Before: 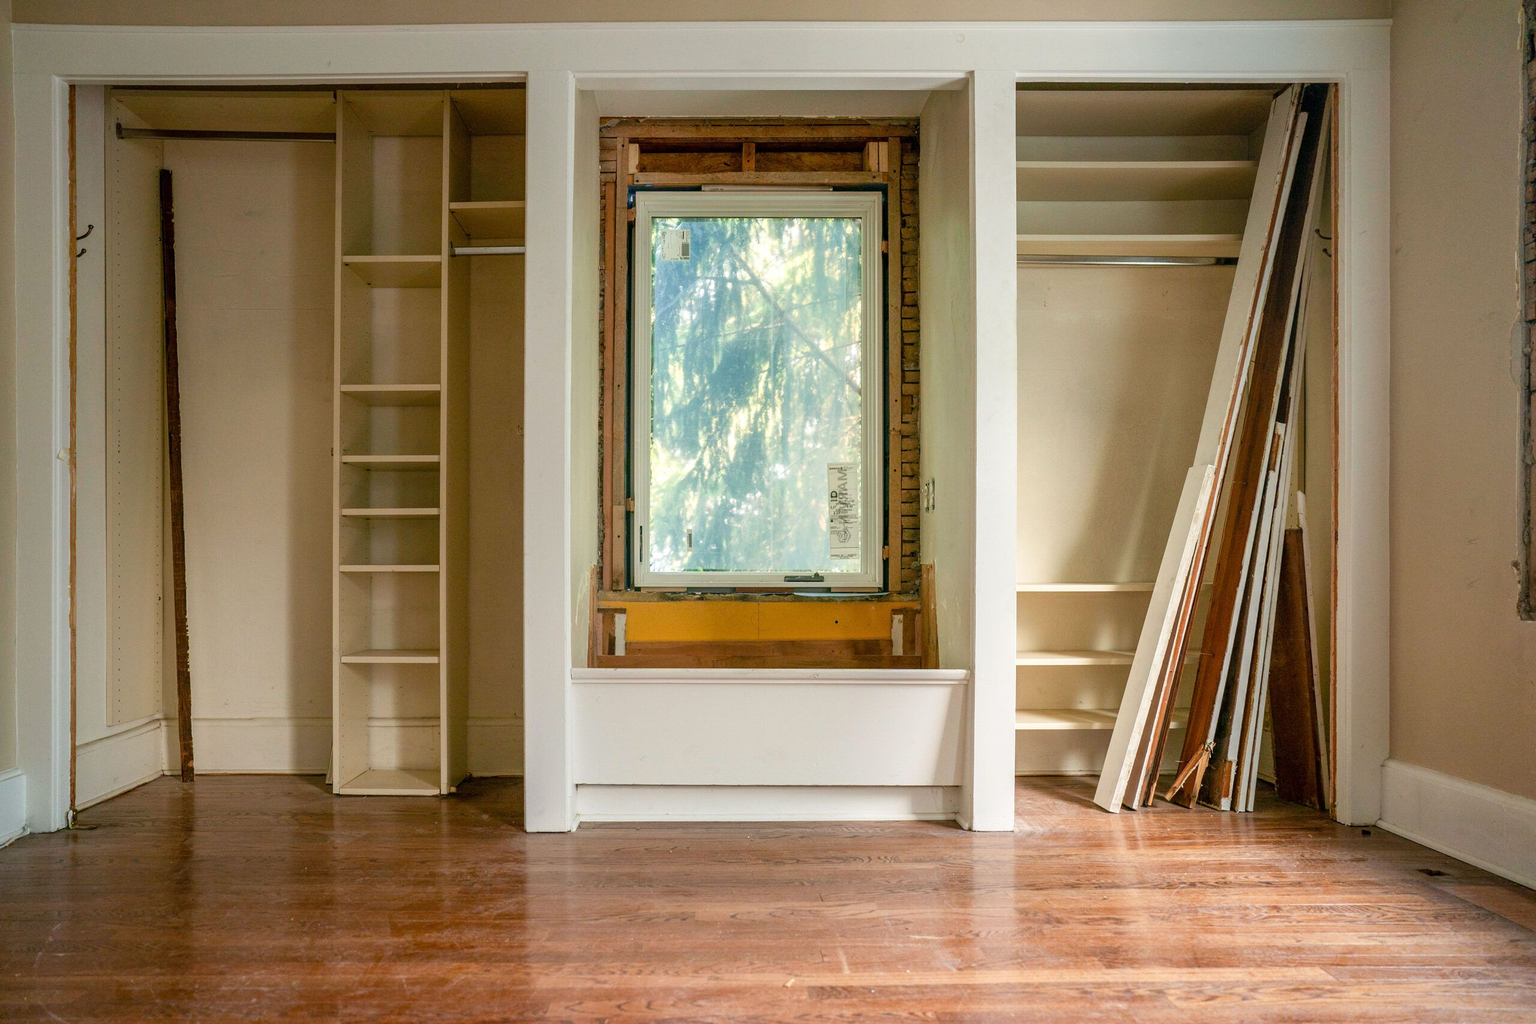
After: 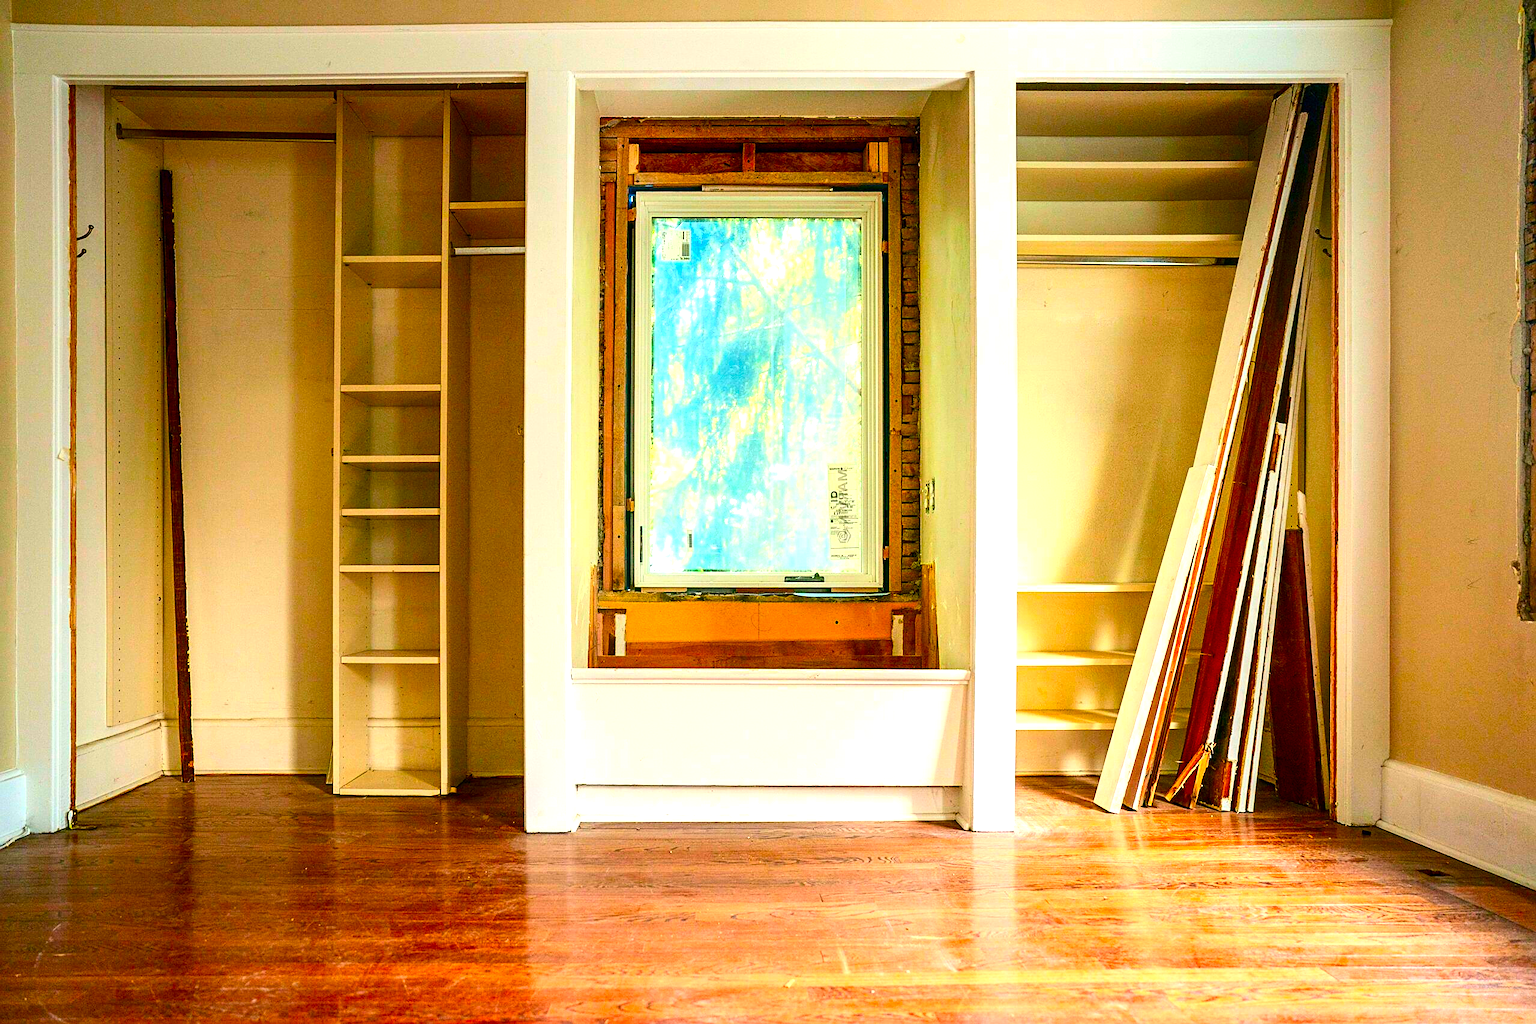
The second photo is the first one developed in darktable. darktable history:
color calibration: illuminant same as pipeline (D50), adaptation XYZ, x 0.347, y 0.359, temperature 5015.97 K
sharpen: on, module defaults
color balance rgb: shadows fall-off 298.559%, white fulcrum 1.99 EV, highlights fall-off 299.009%, perceptual saturation grading › global saturation 17.4%, perceptual brilliance grading › highlights 6.335%, perceptual brilliance grading › mid-tones 16.082%, perceptual brilliance grading › shadows -5.271%, mask middle-gray fulcrum 99.771%, contrast gray fulcrum 38.328%
exposure: black level correction 0, exposure 0.699 EV, compensate highlight preservation false
contrast brightness saturation: contrast 0.262, brightness 0.022, saturation 0.856
